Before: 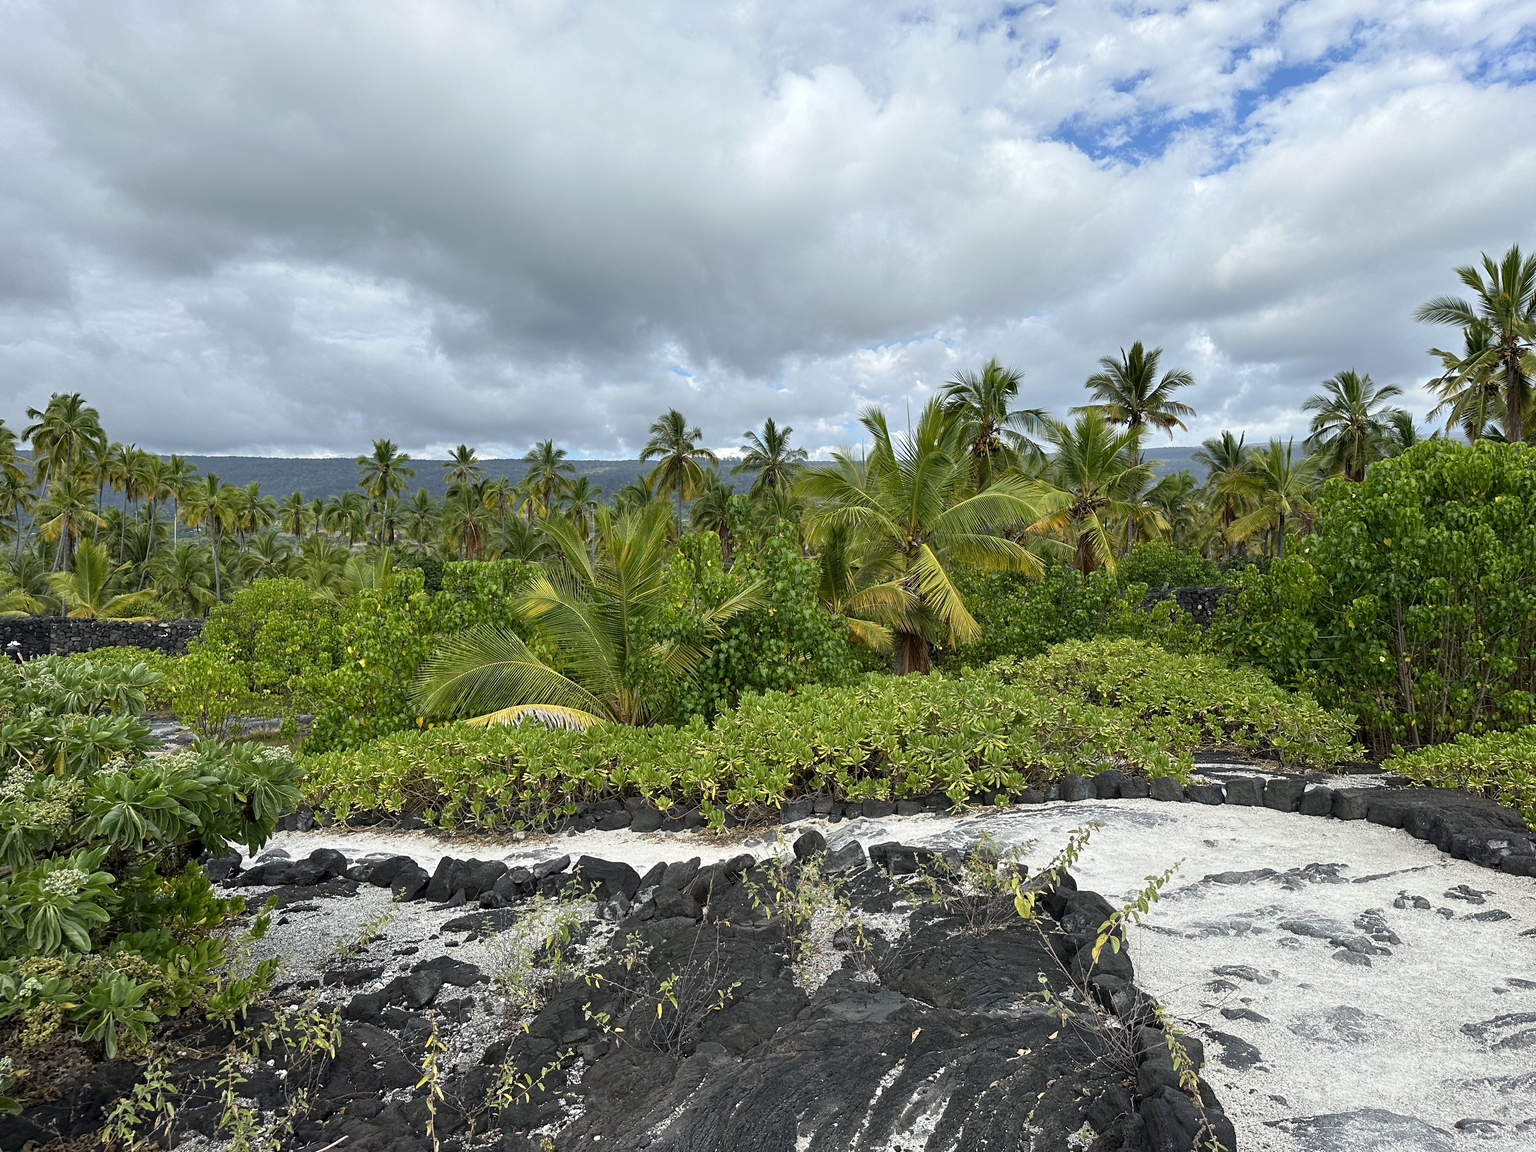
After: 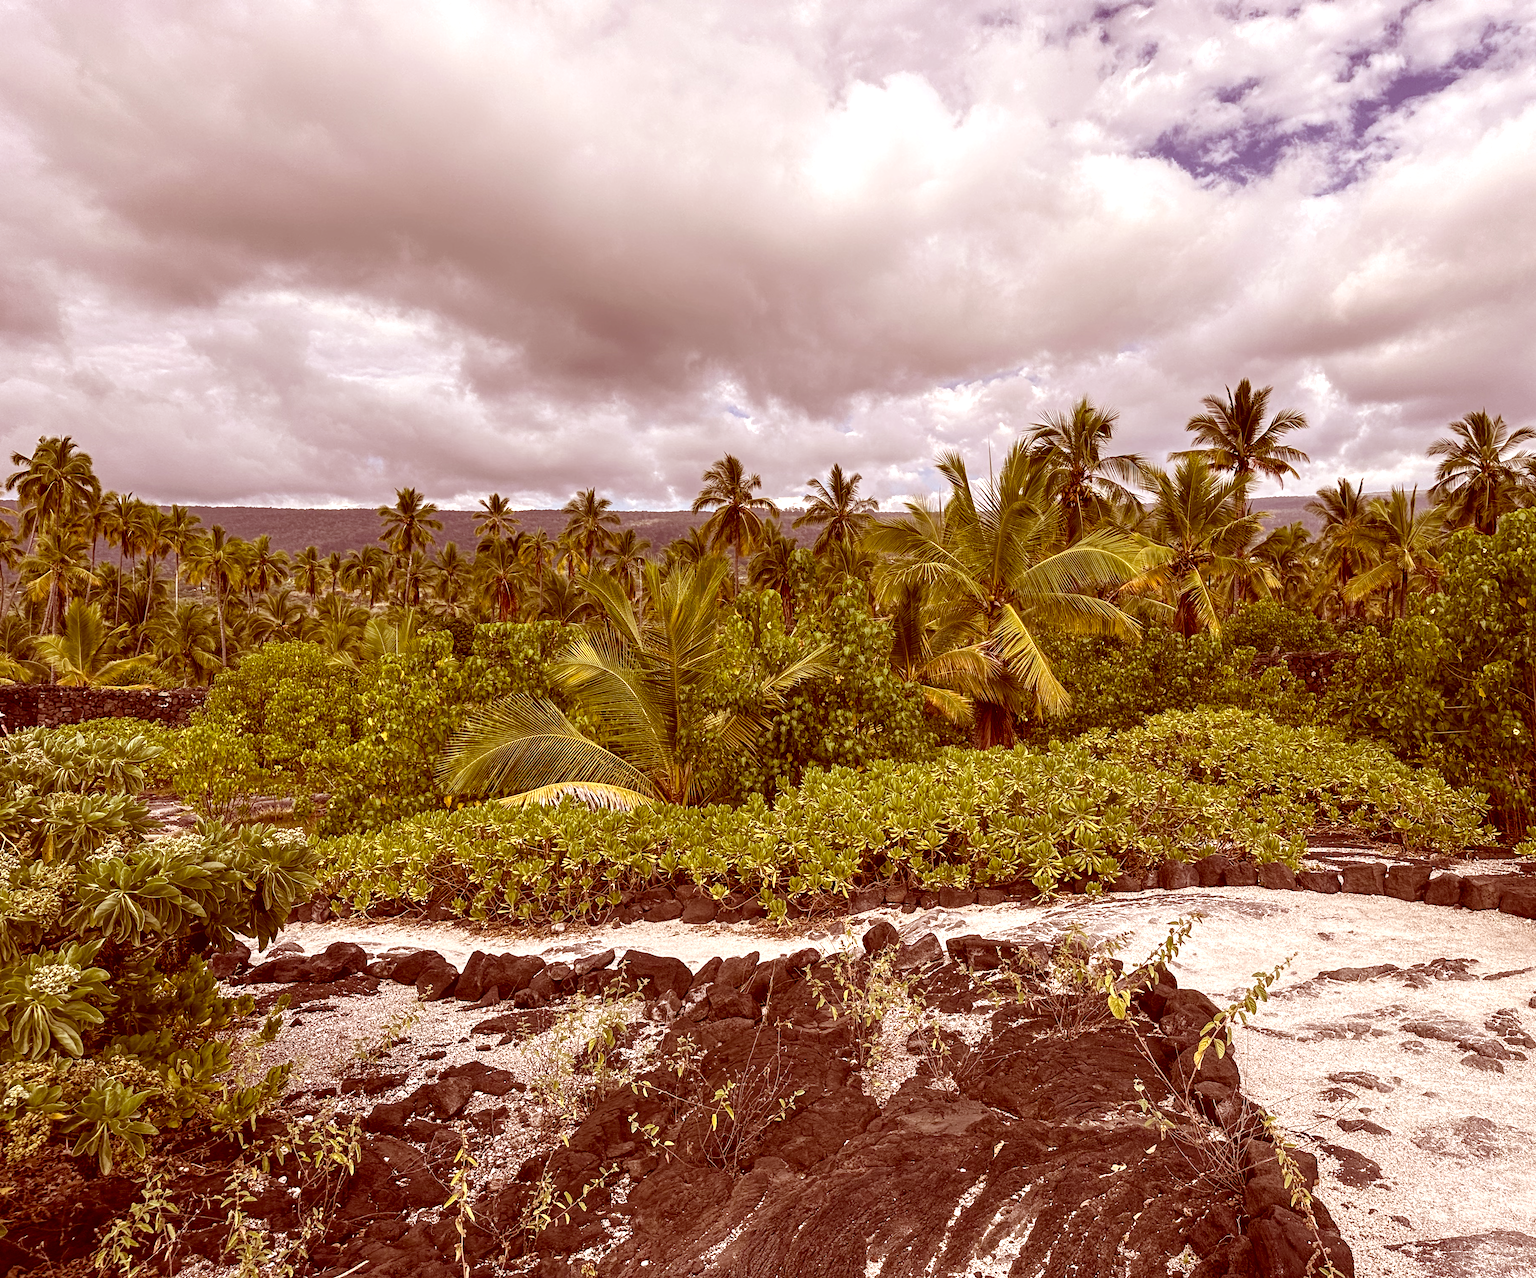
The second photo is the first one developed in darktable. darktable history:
crop and rotate: left 1.088%, right 8.807%
local contrast: highlights 40%, shadows 60%, detail 136%, midtone range 0.514
color balance: mode lift, gamma, gain (sRGB), lift [1, 1.049, 1, 1]
color balance rgb: linear chroma grading › shadows 16%, perceptual saturation grading › global saturation 8%, perceptual saturation grading › shadows 4%, perceptual brilliance grading › global brilliance 2%, perceptual brilliance grading › highlights 8%, perceptual brilliance grading › shadows -4%, global vibrance 16%, saturation formula JzAzBz (2021)
color correction: highlights a* 9.03, highlights b* 8.71, shadows a* 40, shadows b* 40, saturation 0.8
